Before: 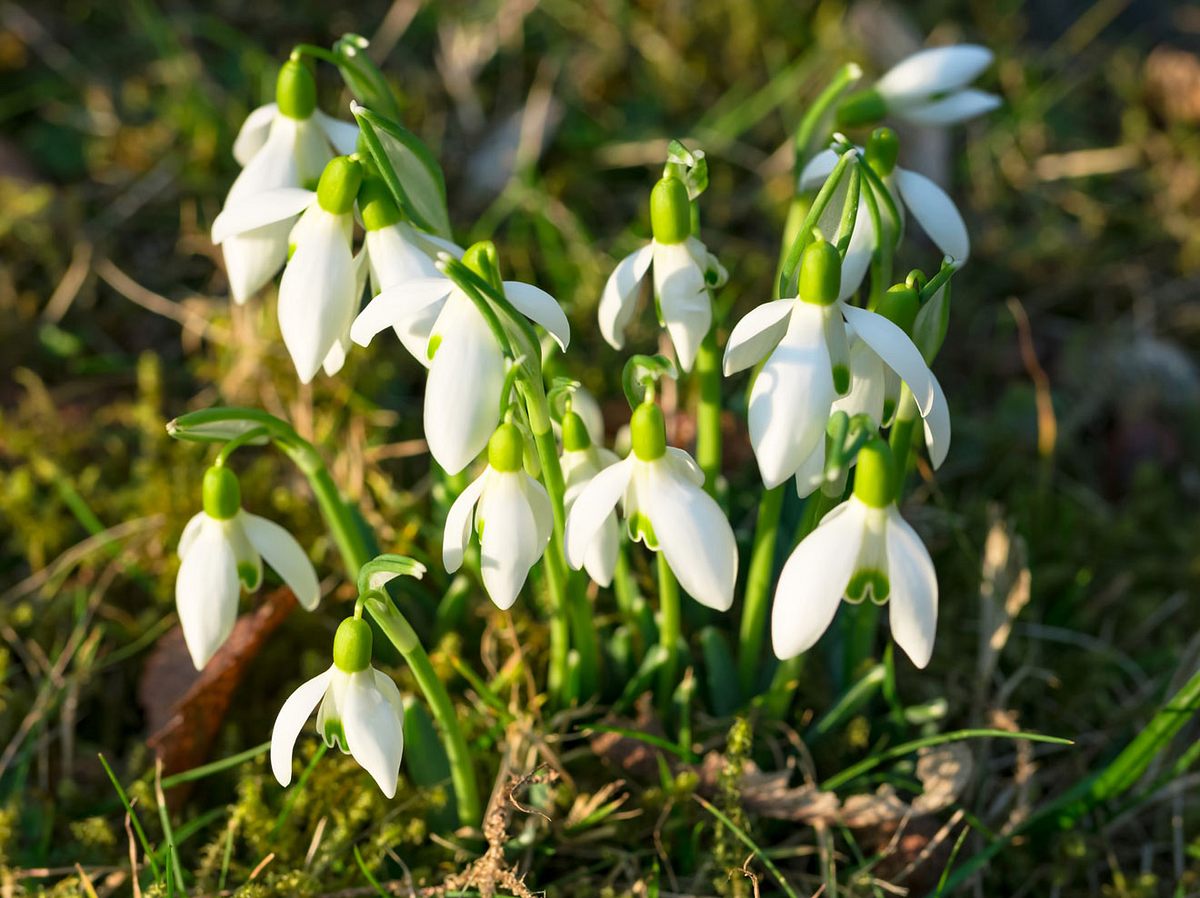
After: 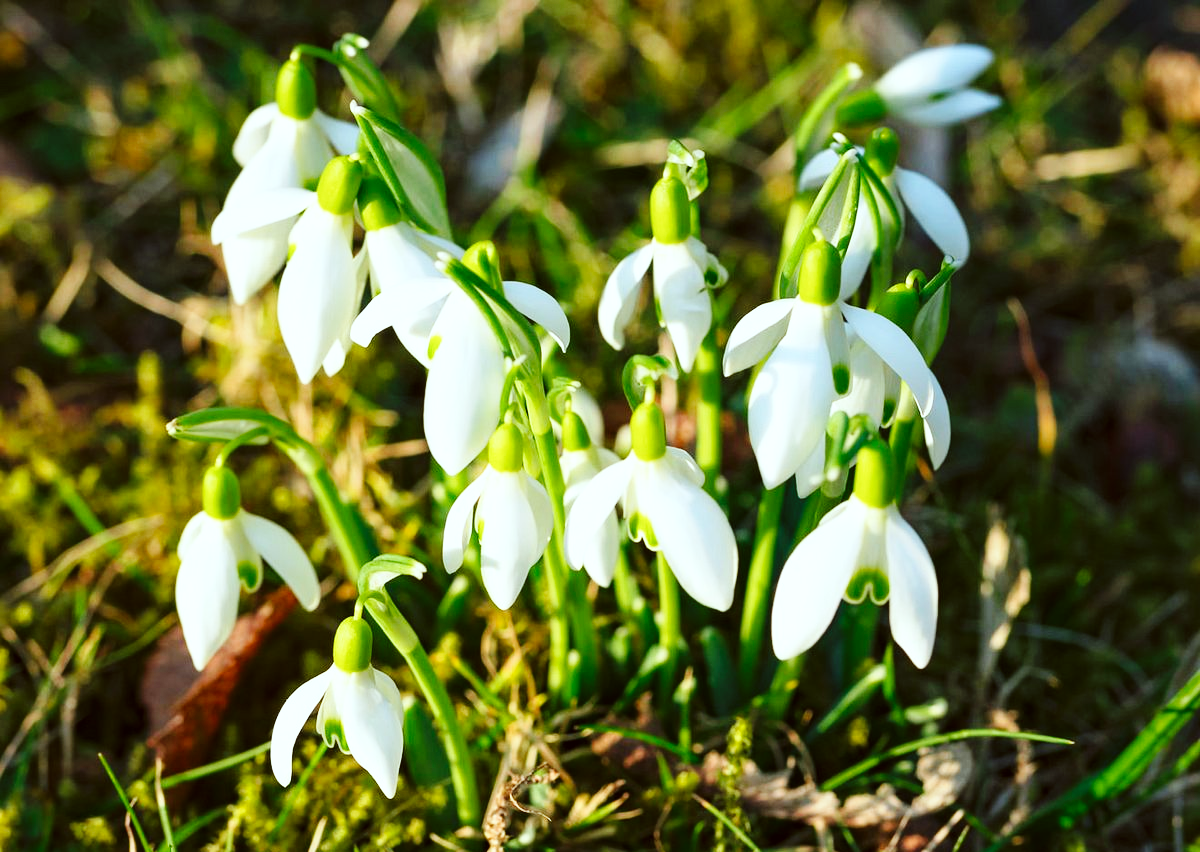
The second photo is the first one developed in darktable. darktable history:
color correction: highlights a* -4.98, highlights b* -3.76, shadows a* 3.83, shadows b* 4.08
exposure: exposure 0.2 EV, compensate highlight preservation false
crop and rotate: top 0%, bottom 5.097%
base curve: curves: ch0 [(0, 0) (0.032, 0.025) (0.121, 0.166) (0.206, 0.329) (0.605, 0.79) (1, 1)], preserve colors none
